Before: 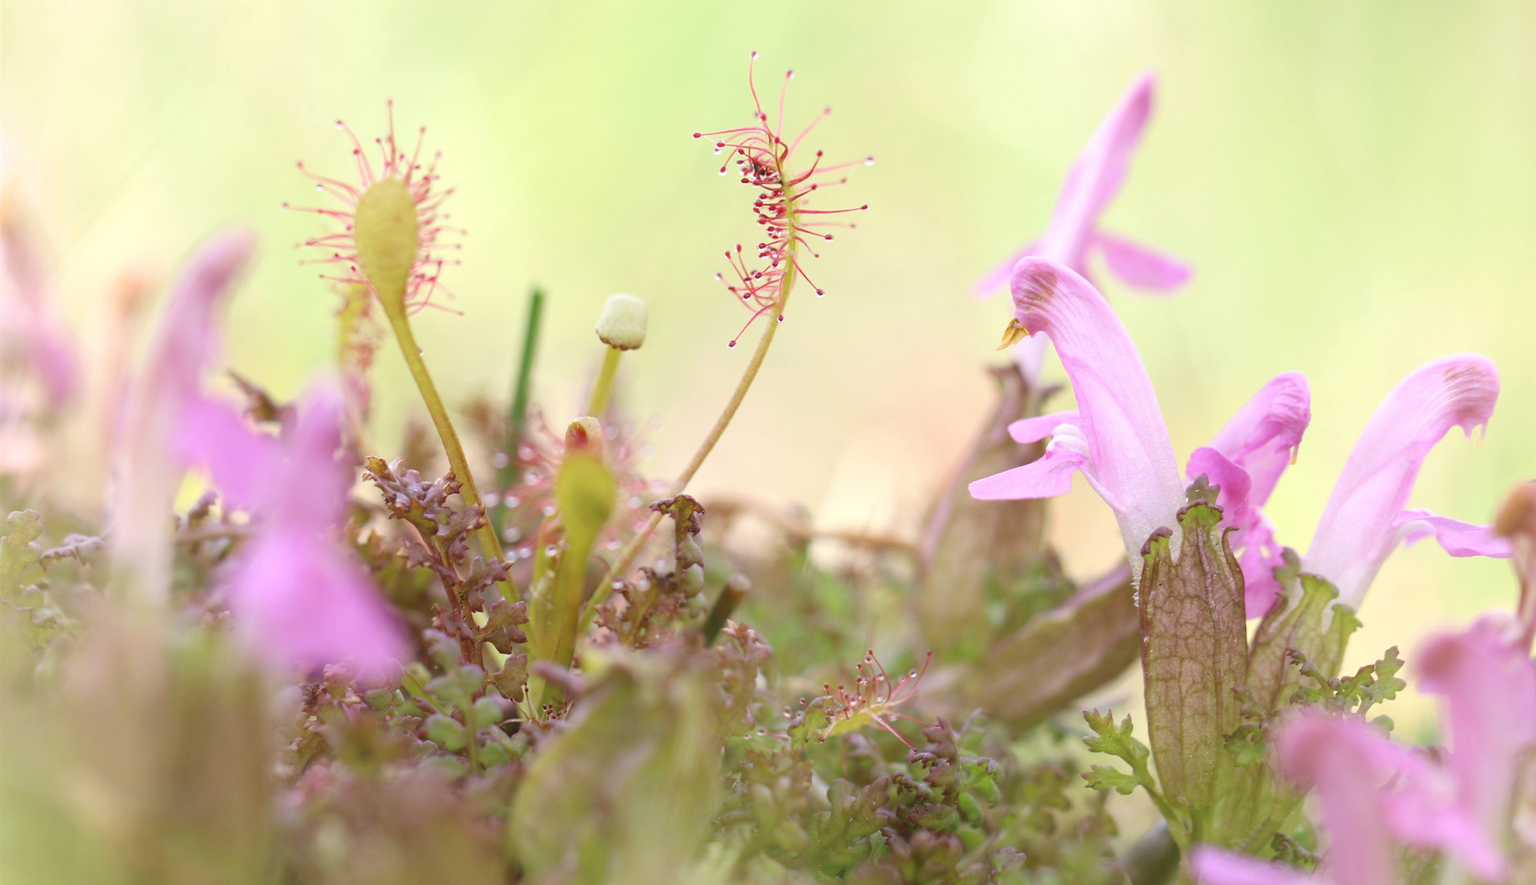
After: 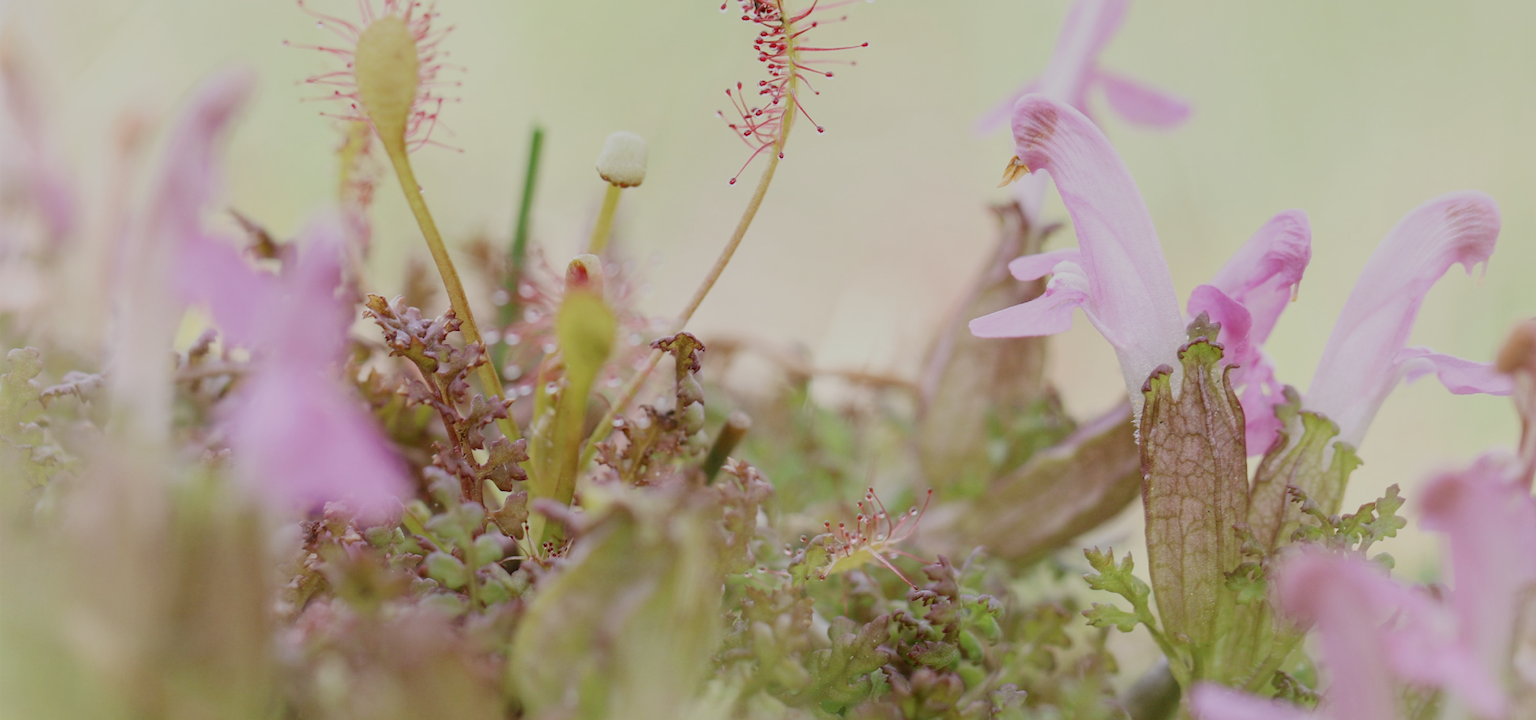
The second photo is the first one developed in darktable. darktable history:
sigmoid: contrast 1.05, skew -0.15
local contrast: on, module defaults
crop and rotate: top 18.507%
